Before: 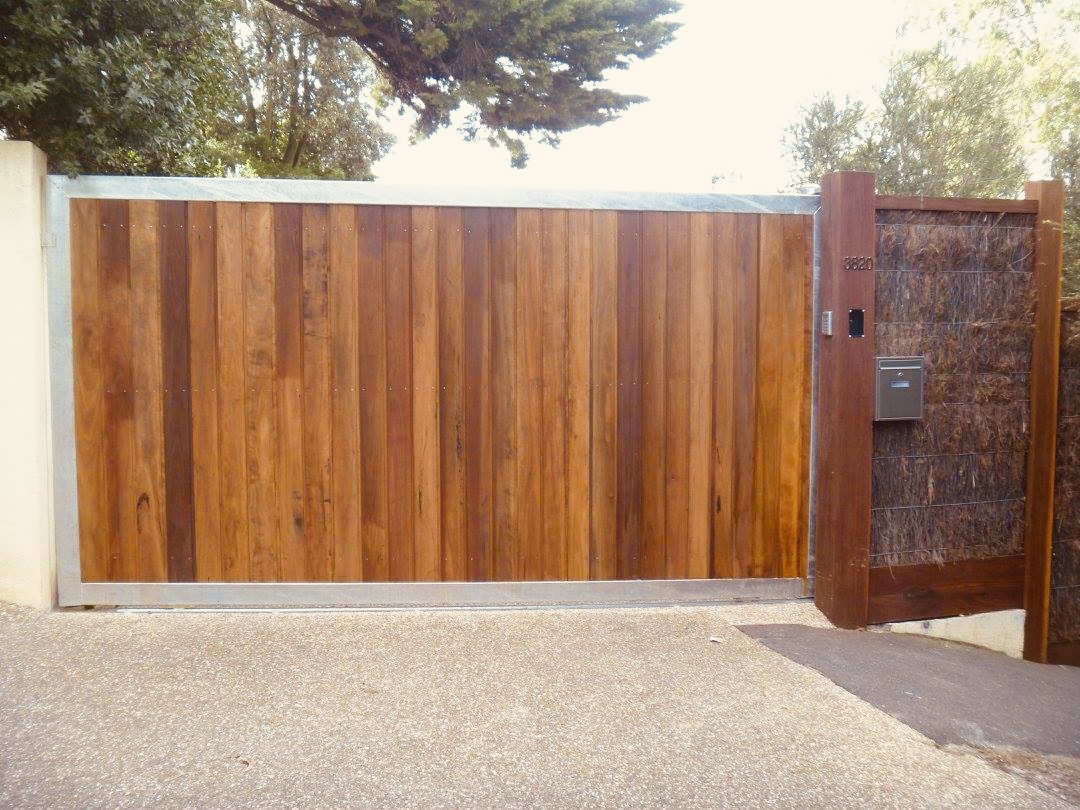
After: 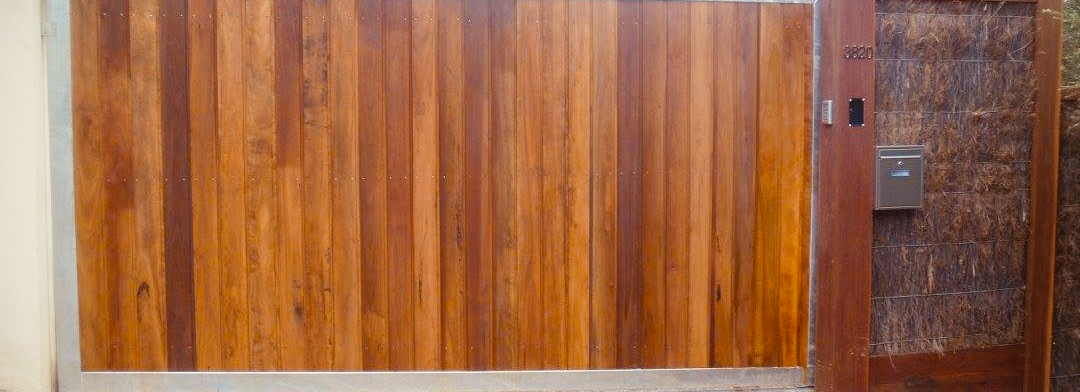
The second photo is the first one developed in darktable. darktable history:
crop and rotate: top 26.056%, bottom 25.543%
vignetting: fall-off radius 63.6%
